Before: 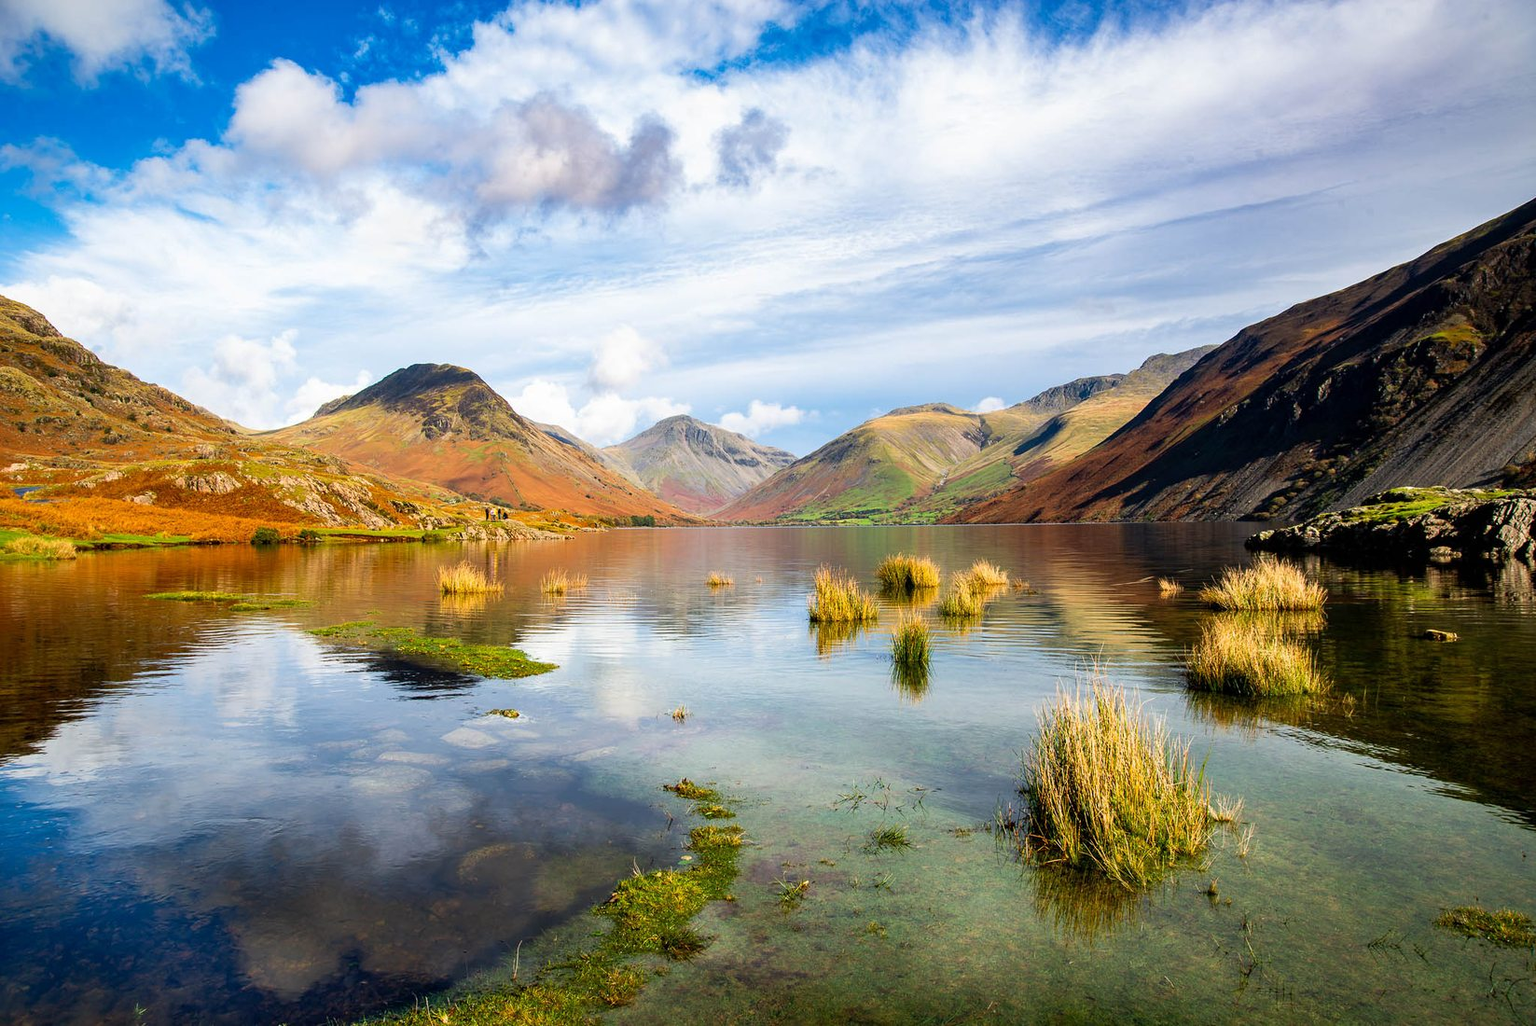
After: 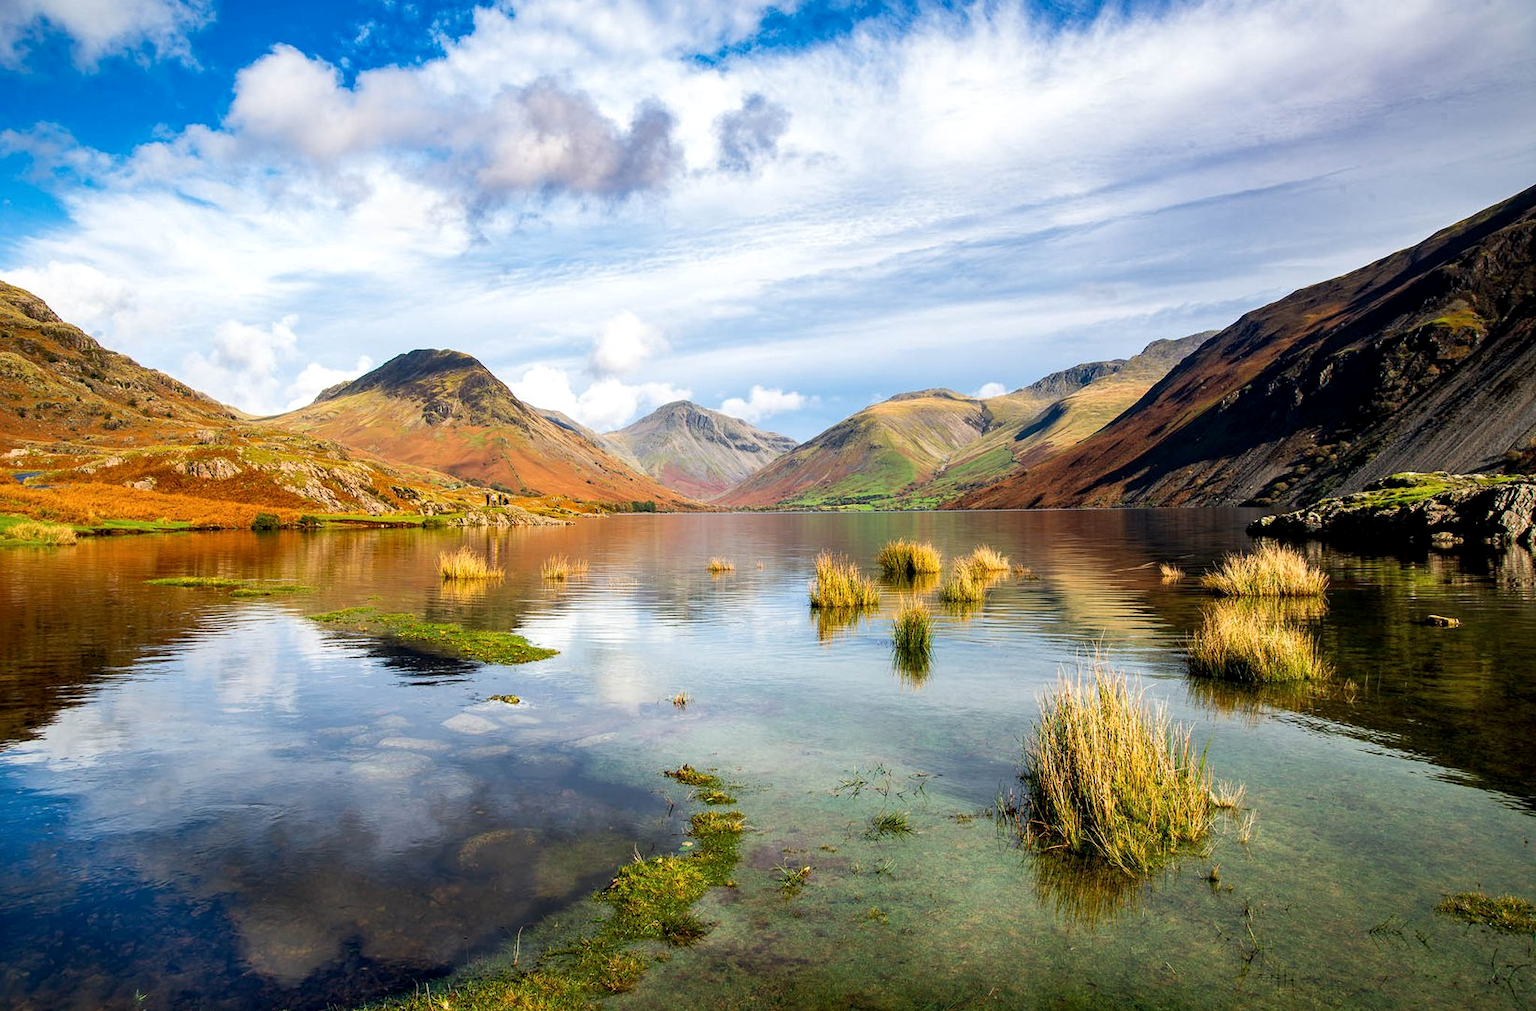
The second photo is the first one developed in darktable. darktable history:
crop: top 1.535%, right 0.061%
local contrast: highlights 104%, shadows 101%, detail 120%, midtone range 0.2
